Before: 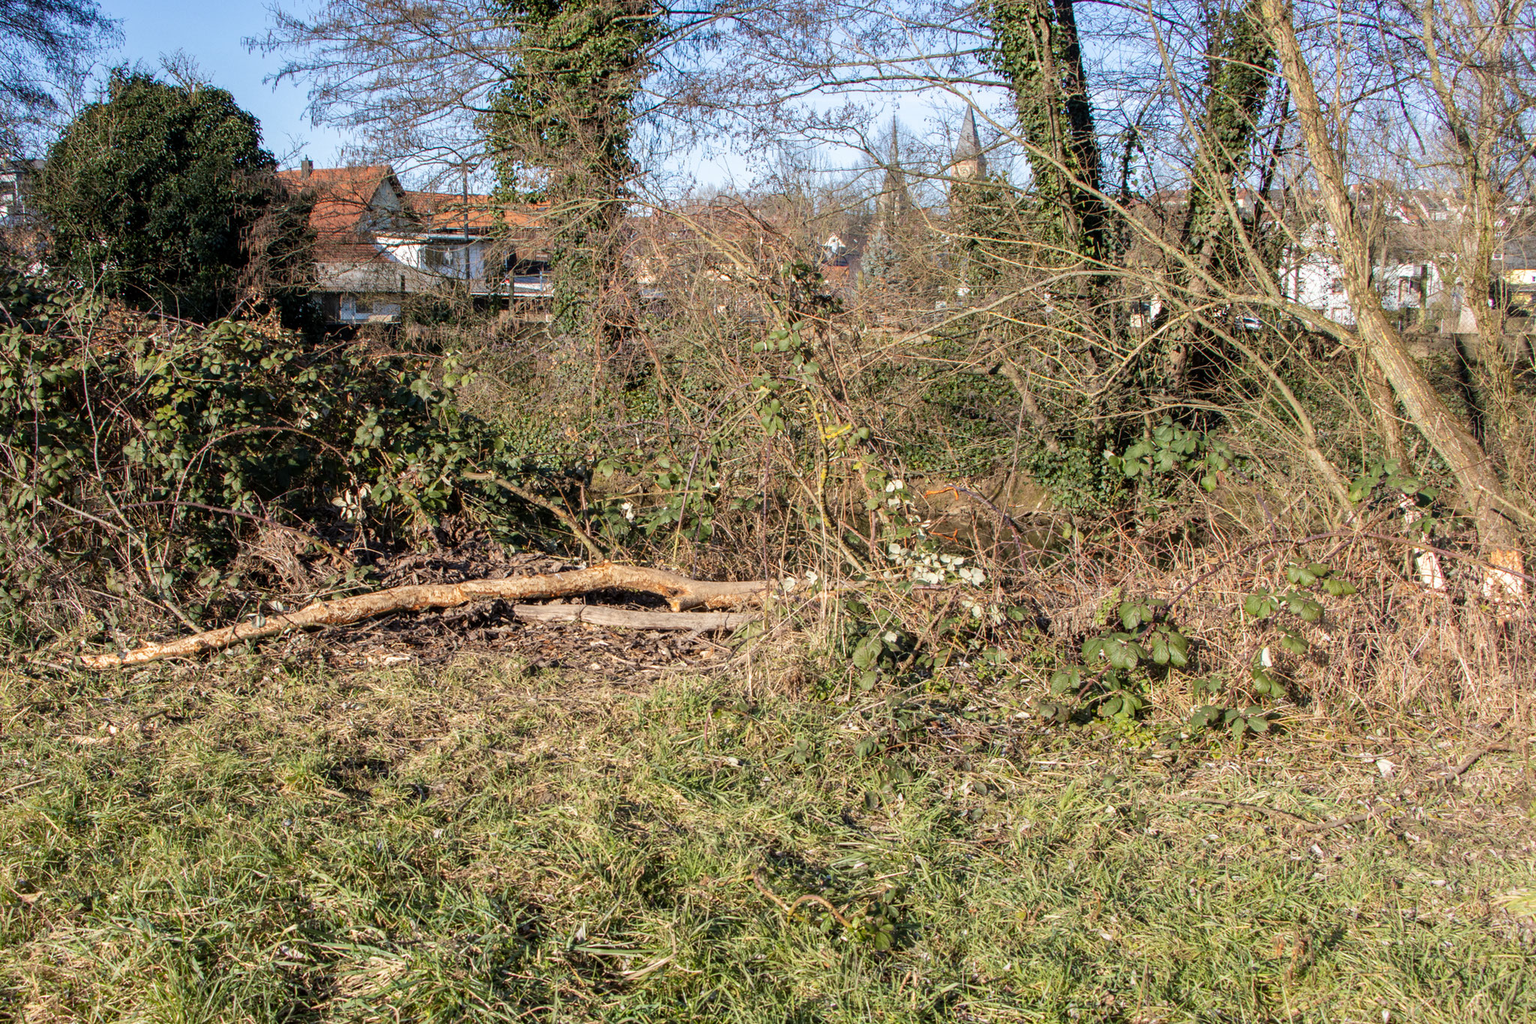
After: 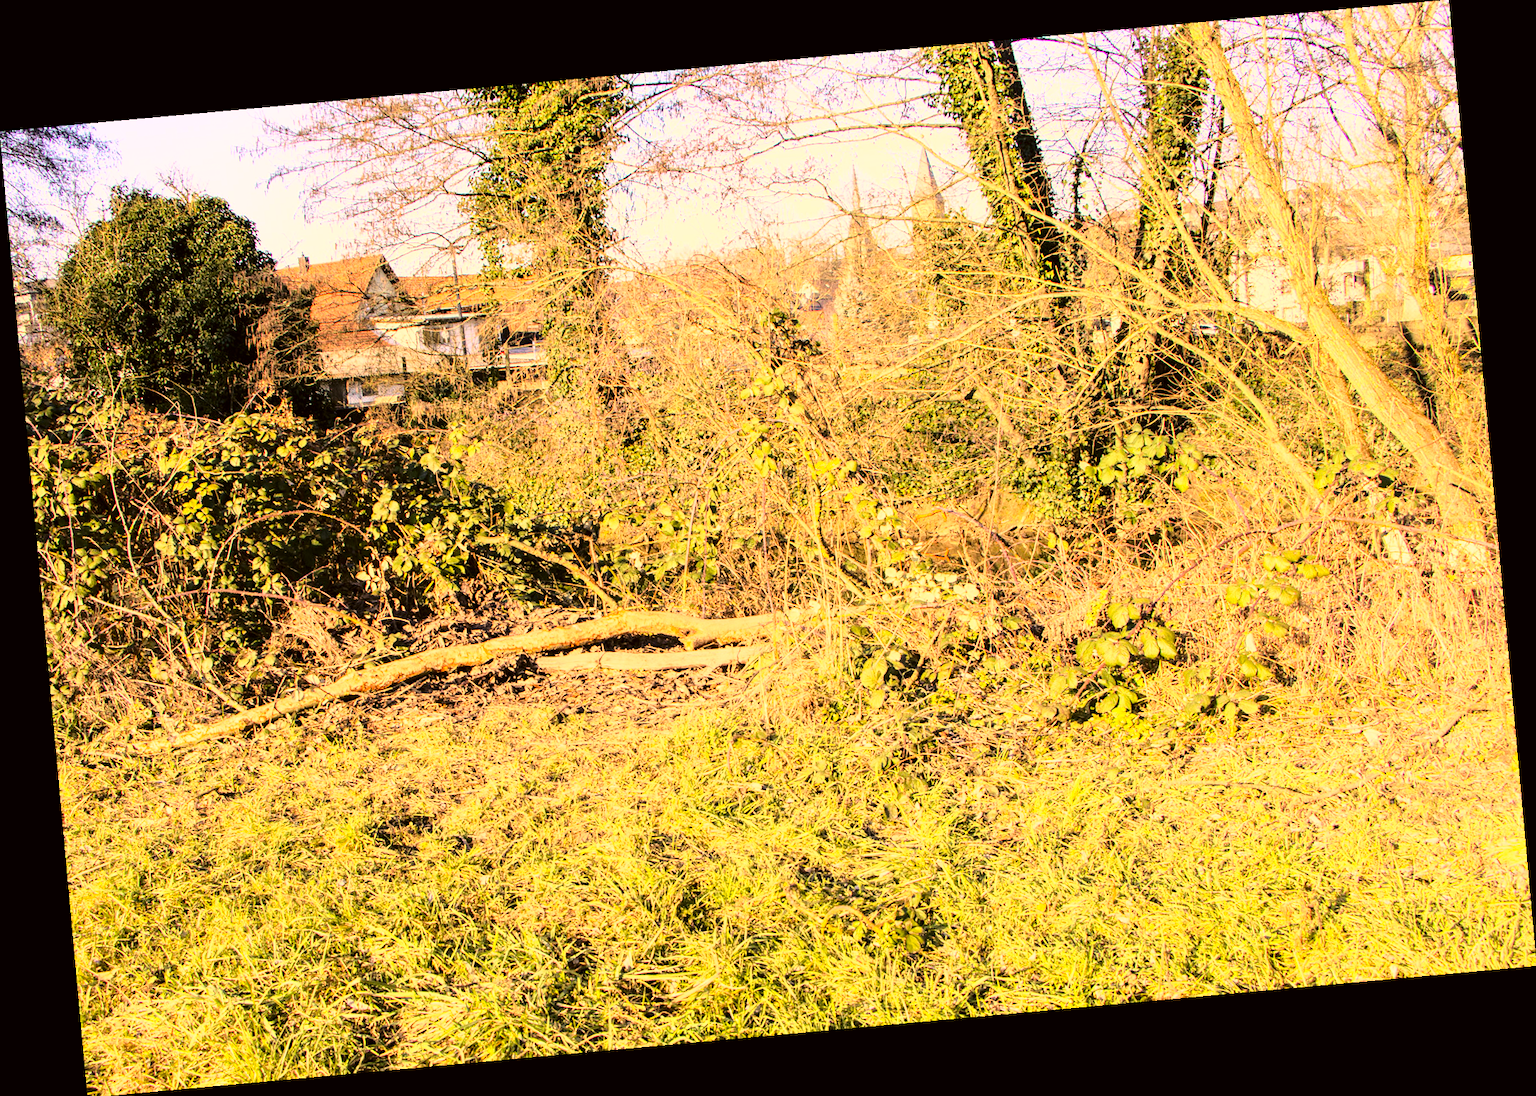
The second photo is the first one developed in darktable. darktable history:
color correction: highlights a* 17.94, highlights b* 35.39, shadows a* 1.48, shadows b* 6.42, saturation 1.01
base curve: curves: ch0 [(0, 0) (0.032, 0.037) (0.105, 0.228) (0.435, 0.76) (0.856, 0.983) (1, 1)]
exposure: exposure 0.661 EV, compensate highlight preservation false
color balance: on, module defaults
rotate and perspective: rotation -5.2°, automatic cropping off
